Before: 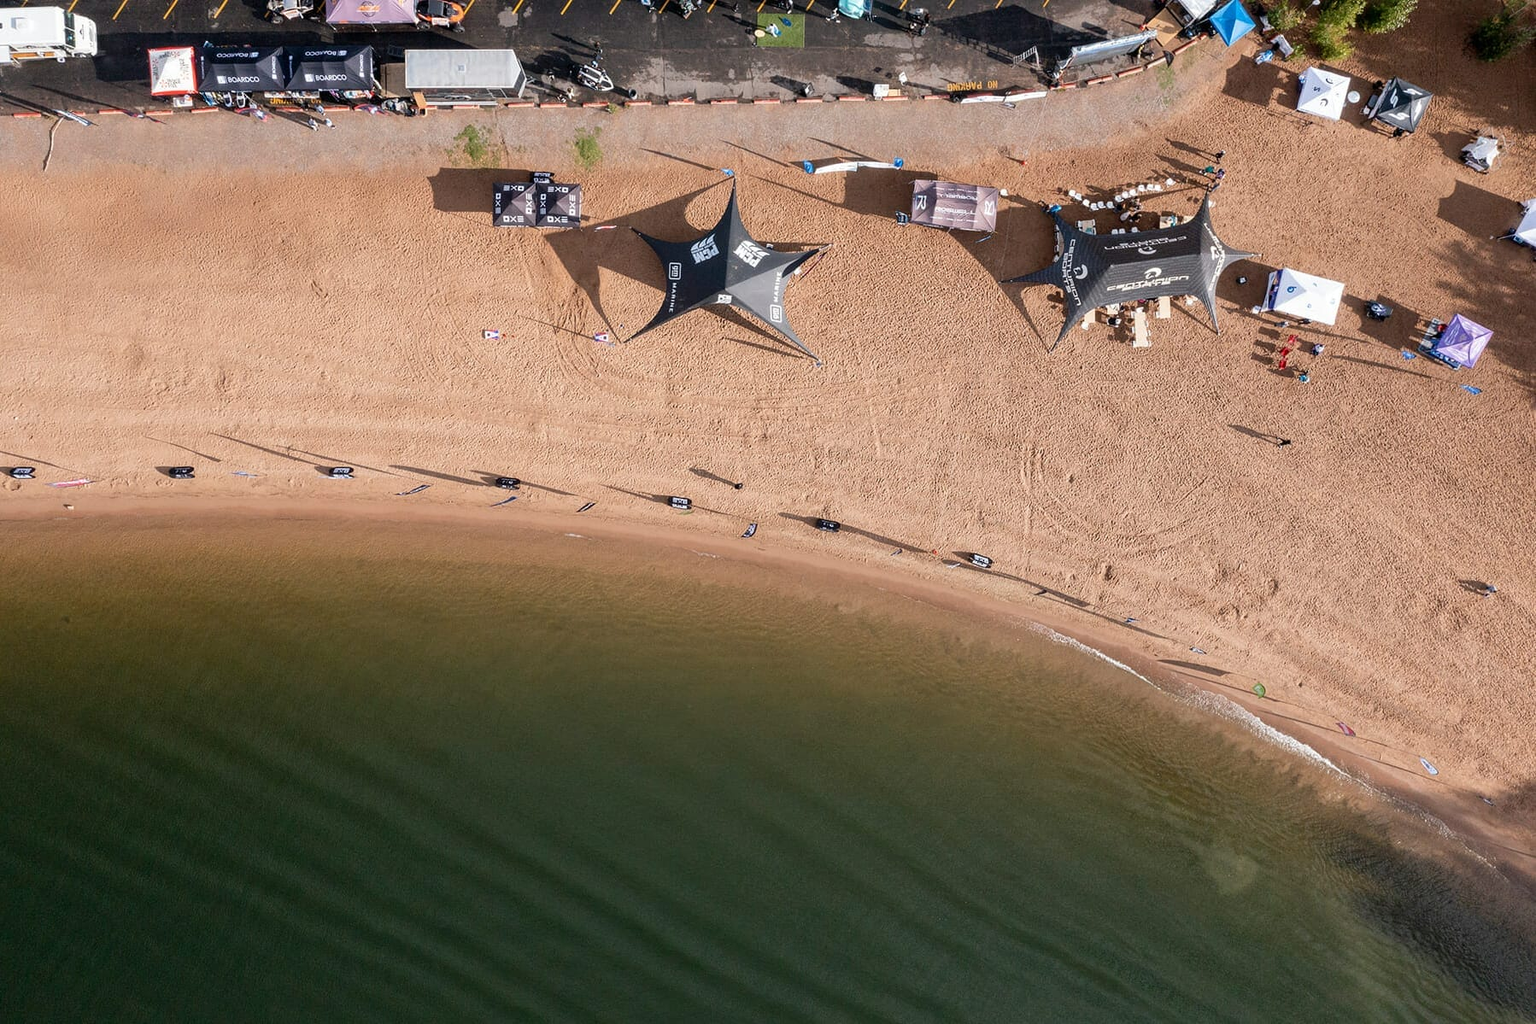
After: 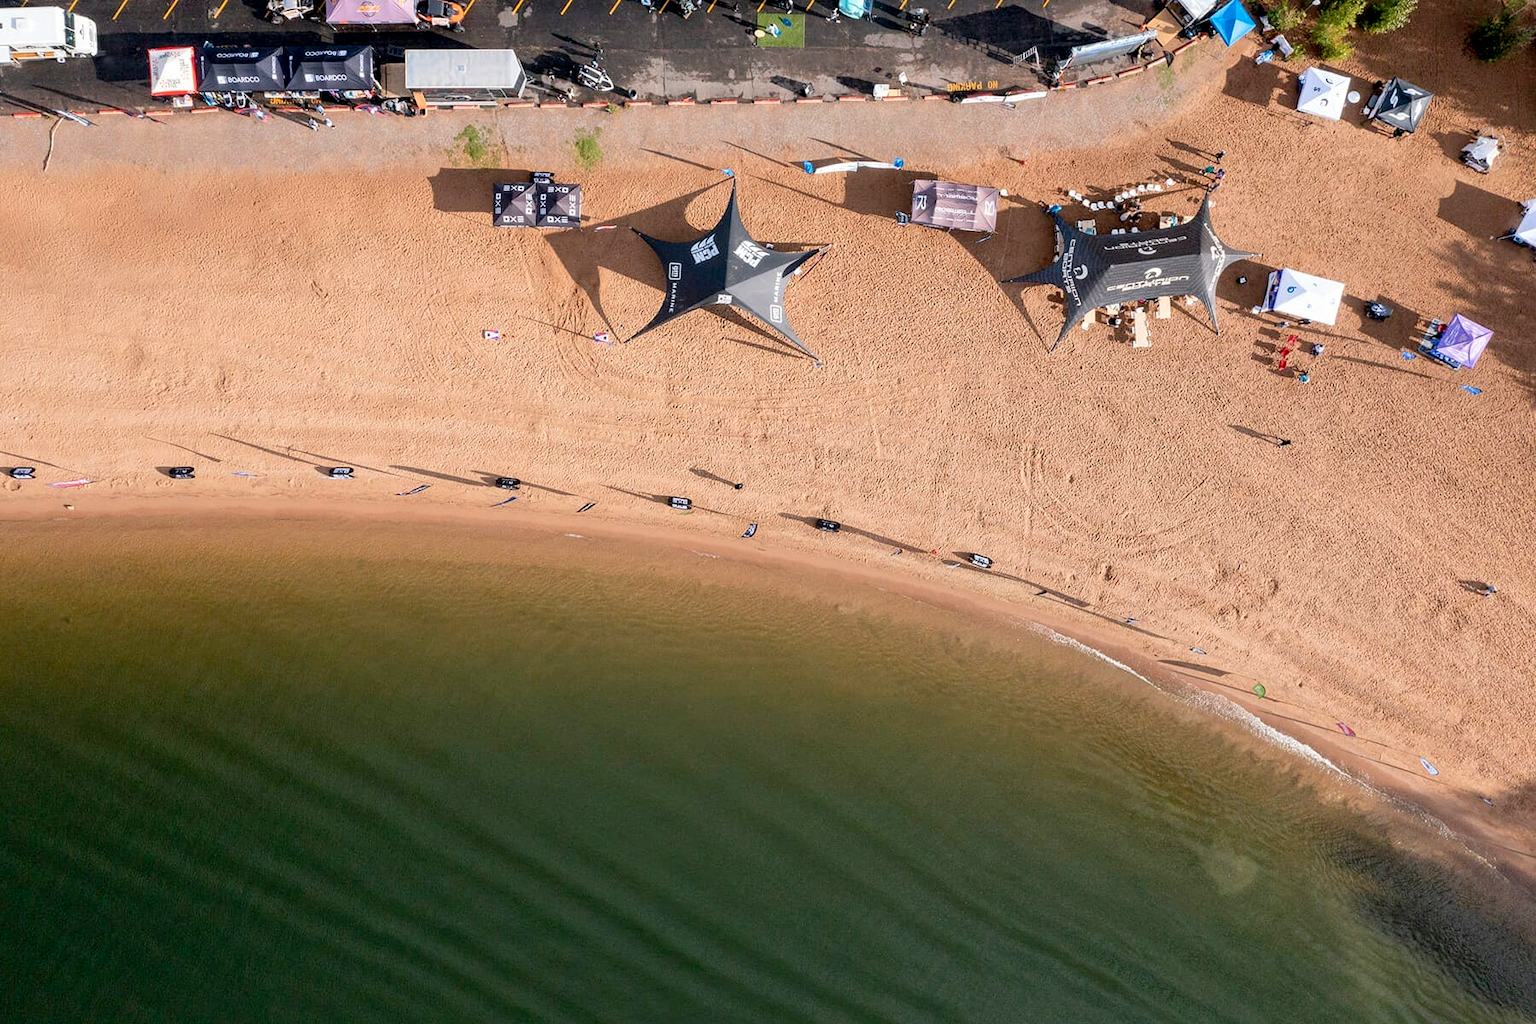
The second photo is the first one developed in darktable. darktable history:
contrast brightness saturation: contrast 0.07, brightness 0.08, saturation 0.18
exposure: black level correction 0.005, exposure 0.014 EV, compensate highlight preservation false
